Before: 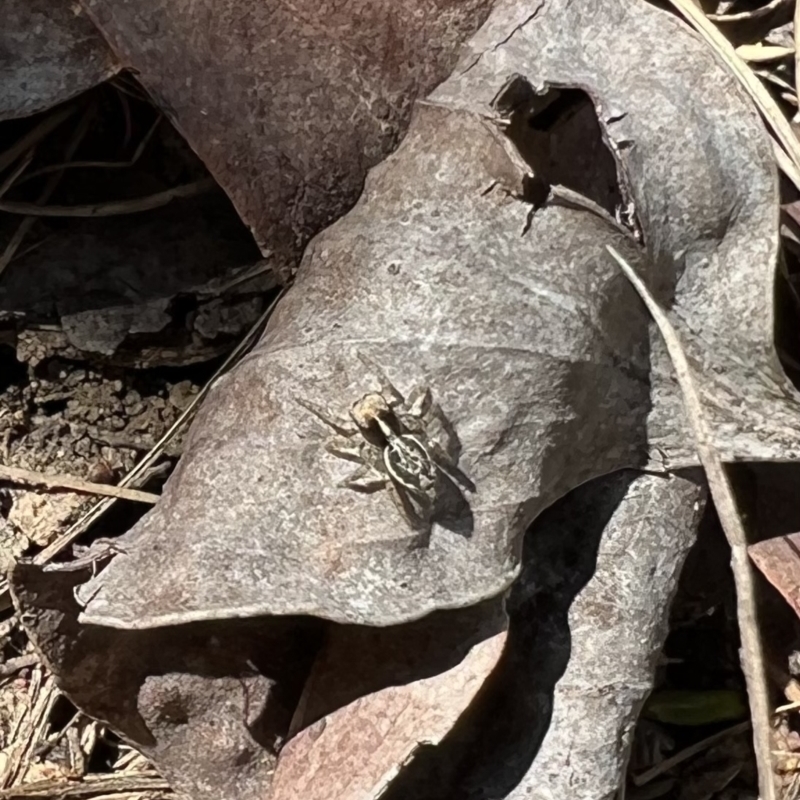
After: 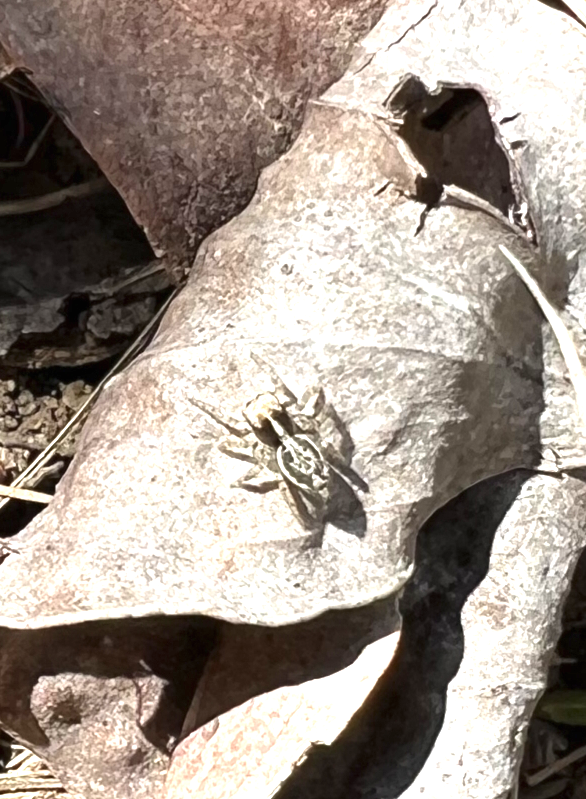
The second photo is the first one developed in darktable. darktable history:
exposure: black level correction 0, exposure 1.2 EV, compensate exposure bias true, compensate highlight preservation false
crop: left 13.405%, top 0%, right 13.332%
